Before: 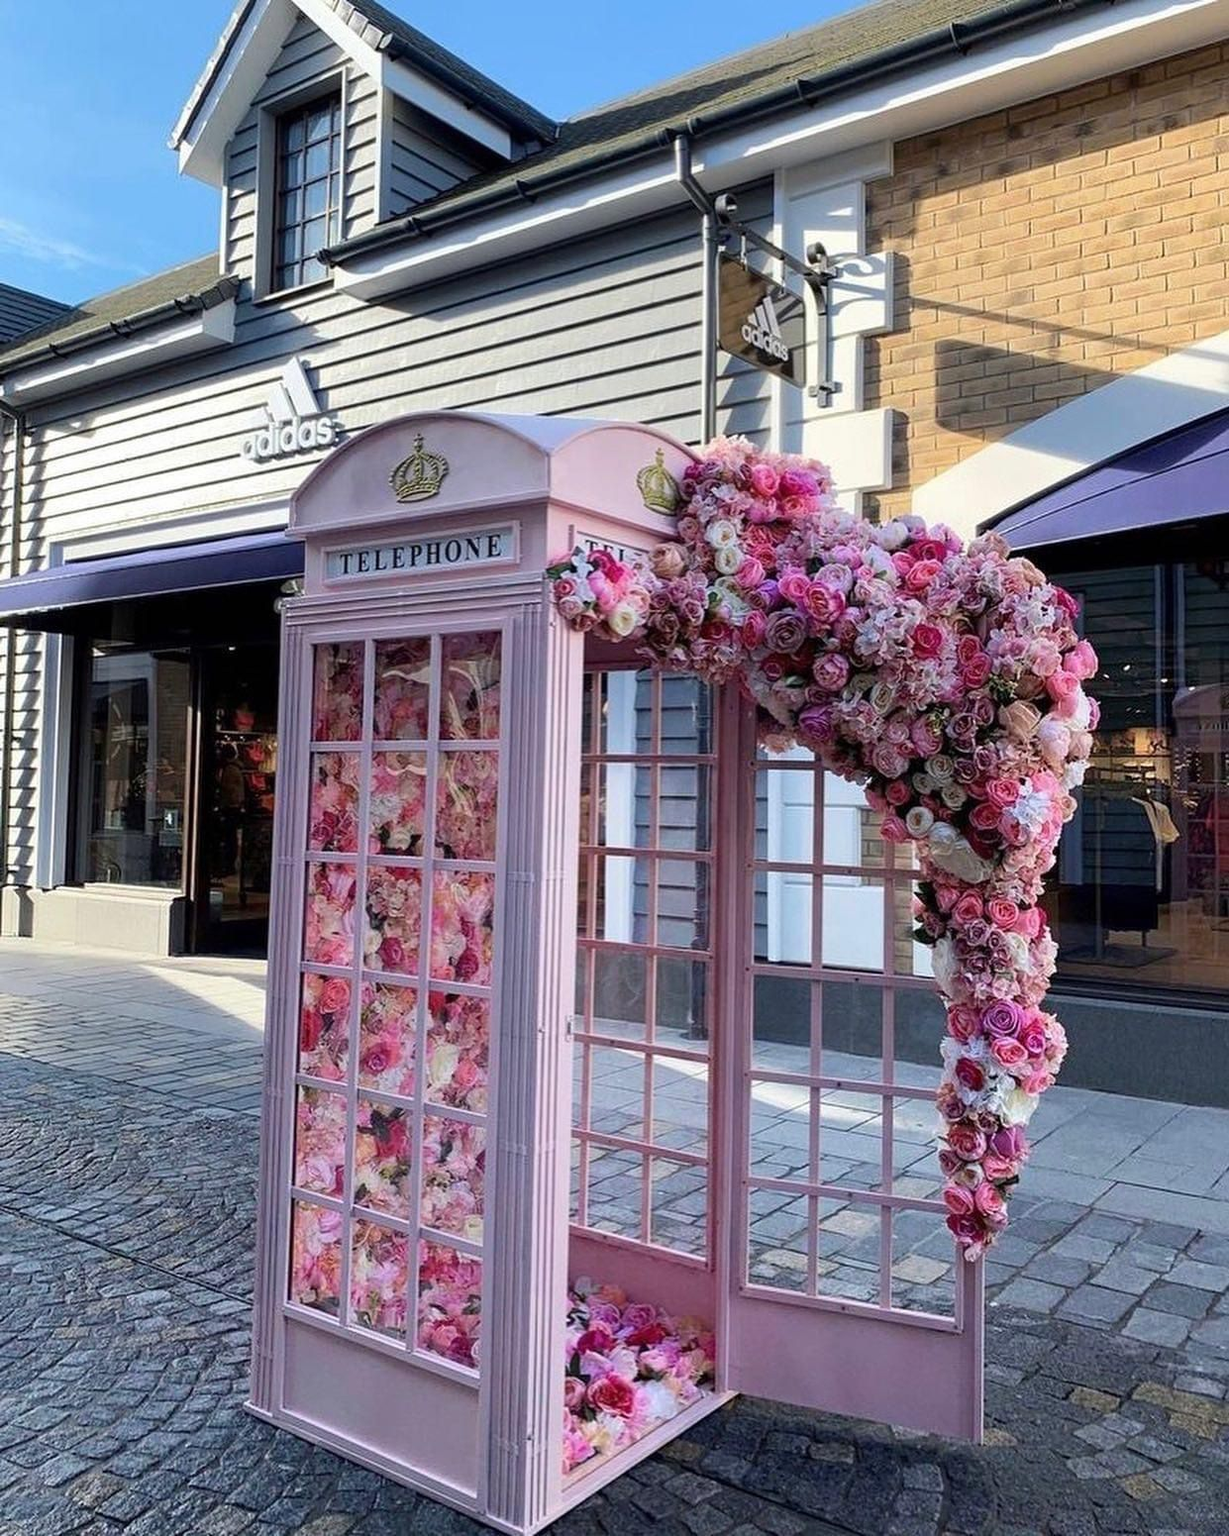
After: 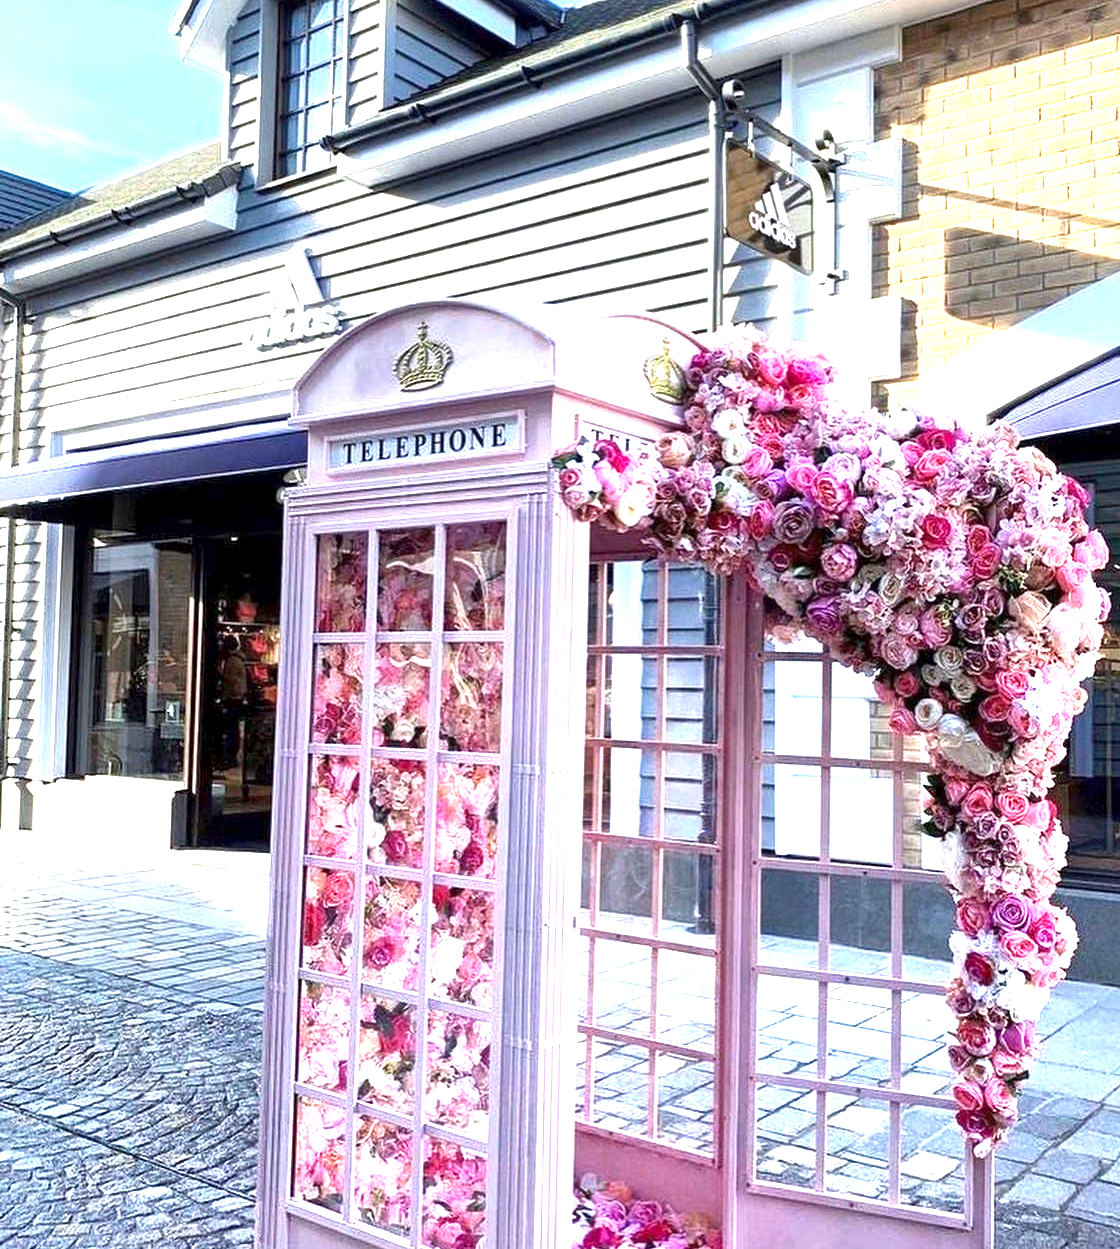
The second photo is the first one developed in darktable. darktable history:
white balance: red 0.982, blue 1.018
crop: top 7.49%, right 9.717%, bottom 11.943%
local contrast: mode bilateral grid, contrast 25, coarseness 60, detail 151%, midtone range 0.2
exposure: black level correction 0, exposure 1.55 EV, compensate exposure bias true, compensate highlight preservation false
